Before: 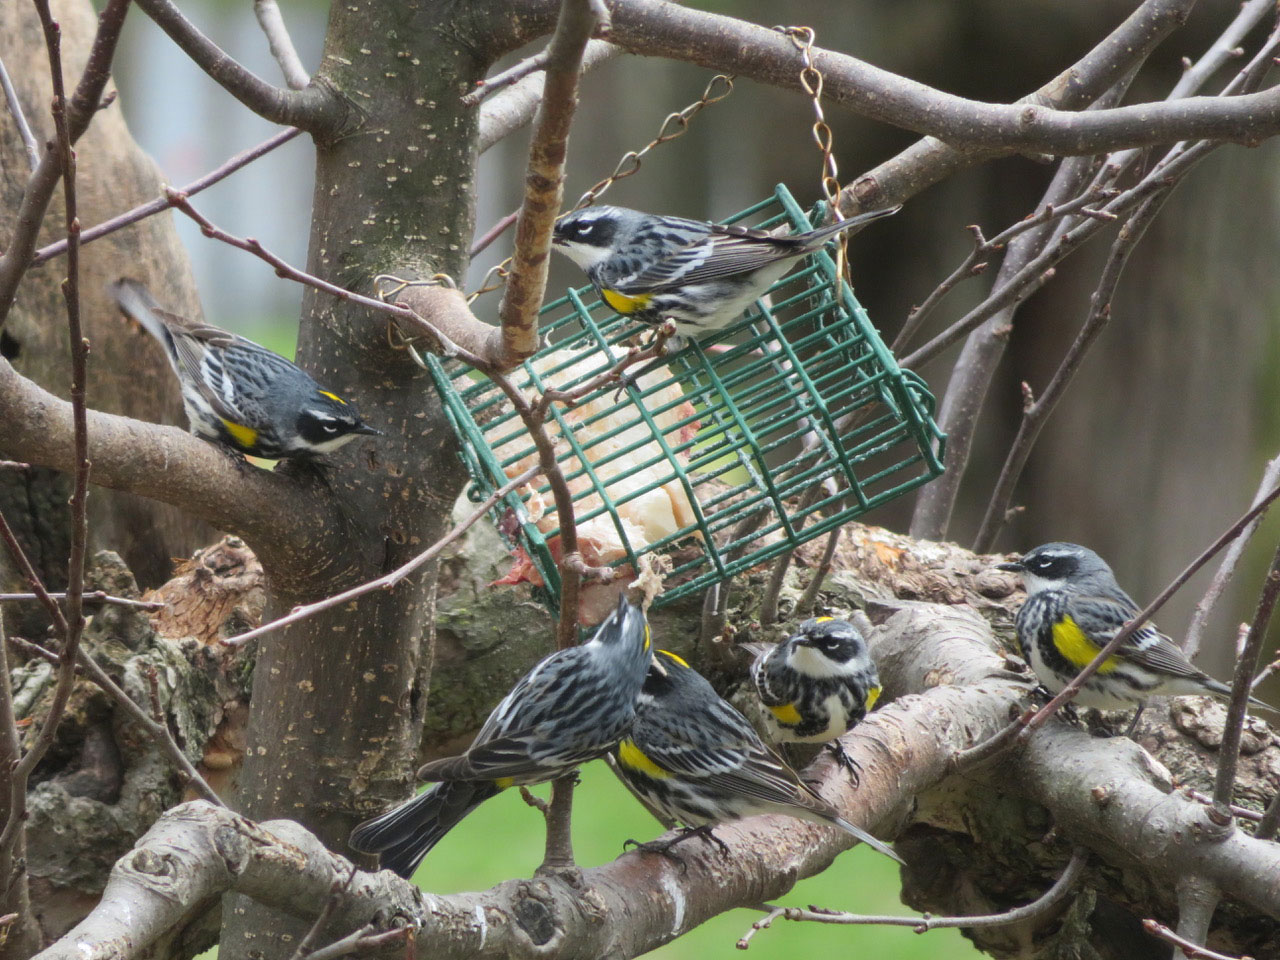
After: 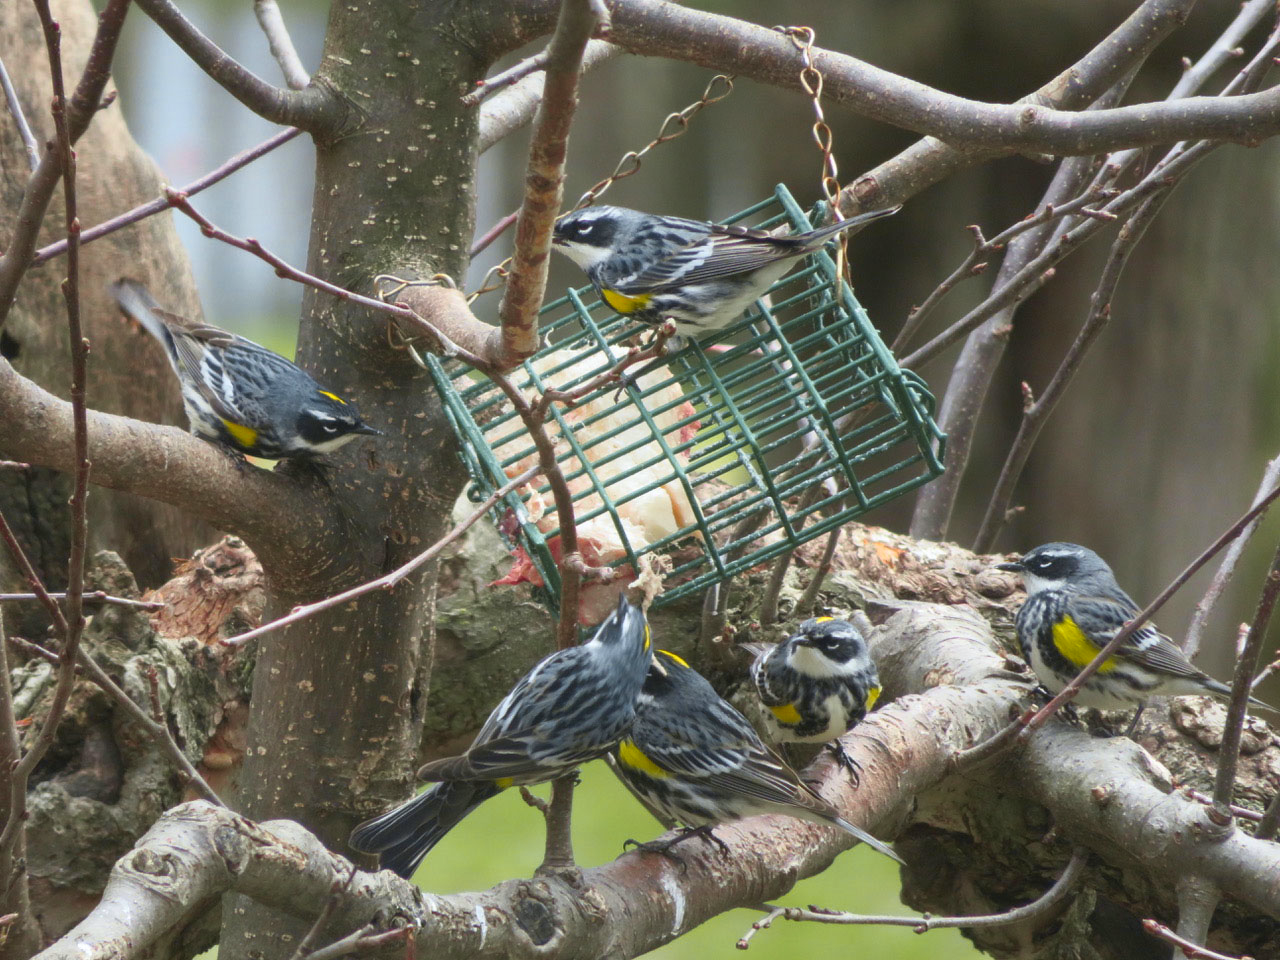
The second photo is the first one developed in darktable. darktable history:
shadows and highlights: shadows 33.83, highlights -47.45, compress 49.86%, soften with gaussian
tone curve: curves: ch0 [(0, 0.024) (0.119, 0.146) (0.474, 0.464) (0.718, 0.721) (0.817, 0.839) (1, 0.998)]; ch1 [(0, 0) (0.377, 0.416) (0.439, 0.451) (0.477, 0.477) (0.501, 0.497) (0.538, 0.544) (0.58, 0.602) (0.664, 0.676) (0.783, 0.804) (1, 1)]; ch2 [(0, 0) (0.38, 0.405) (0.463, 0.456) (0.498, 0.497) (0.524, 0.535) (0.578, 0.576) (0.648, 0.665) (1, 1)], color space Lab, independent channels
